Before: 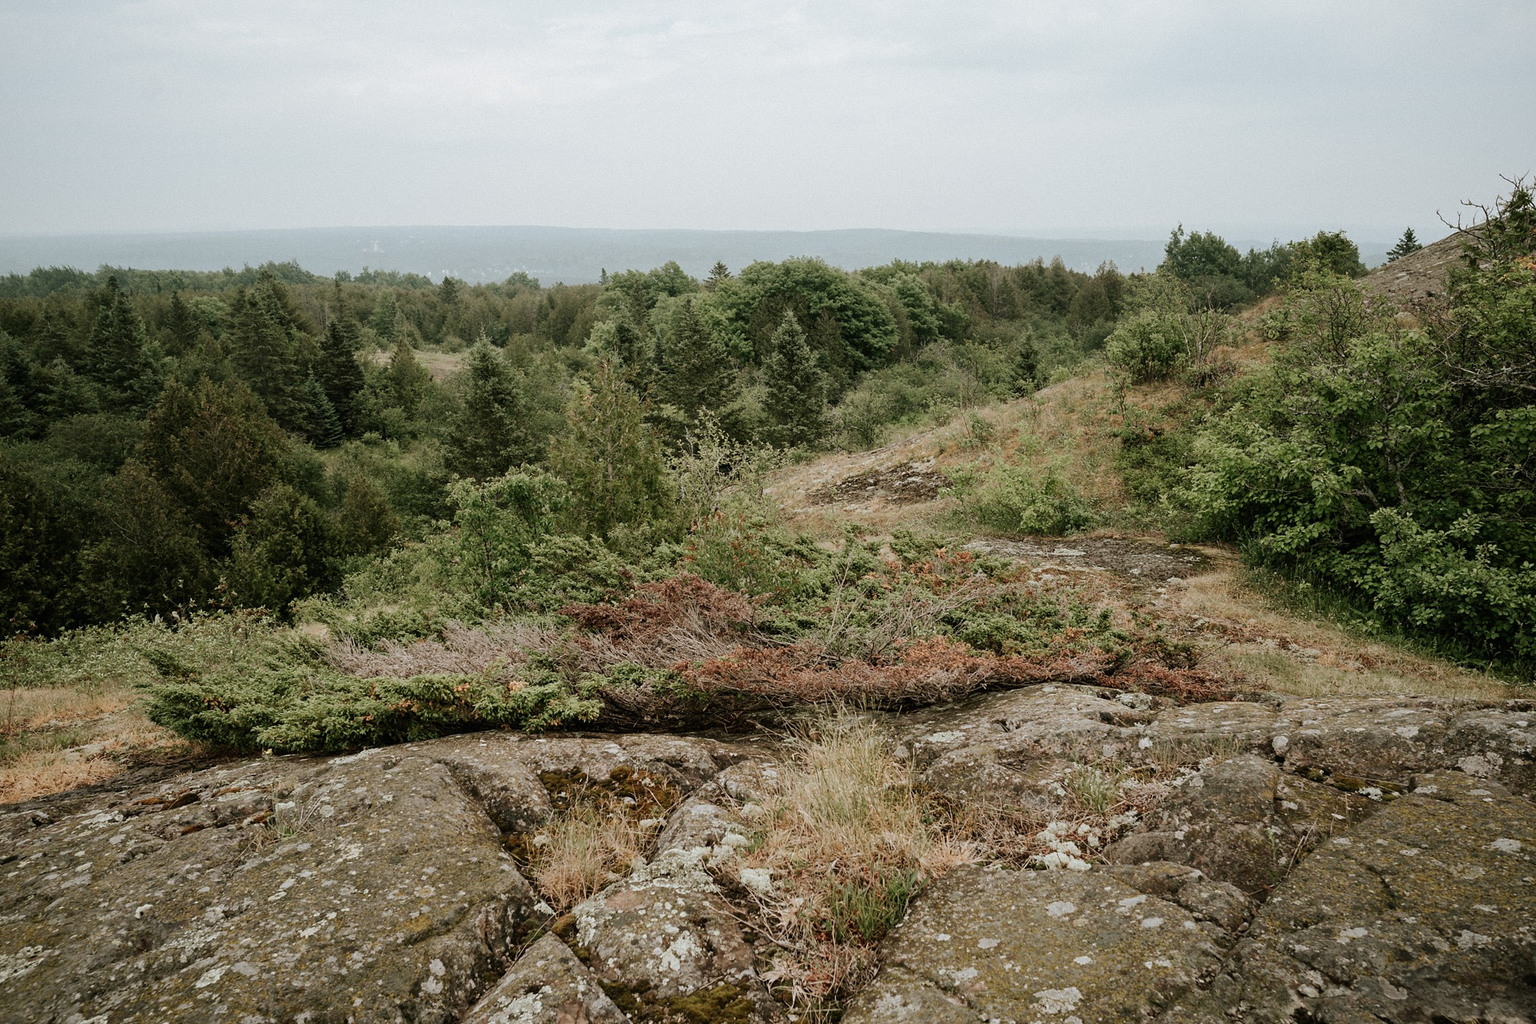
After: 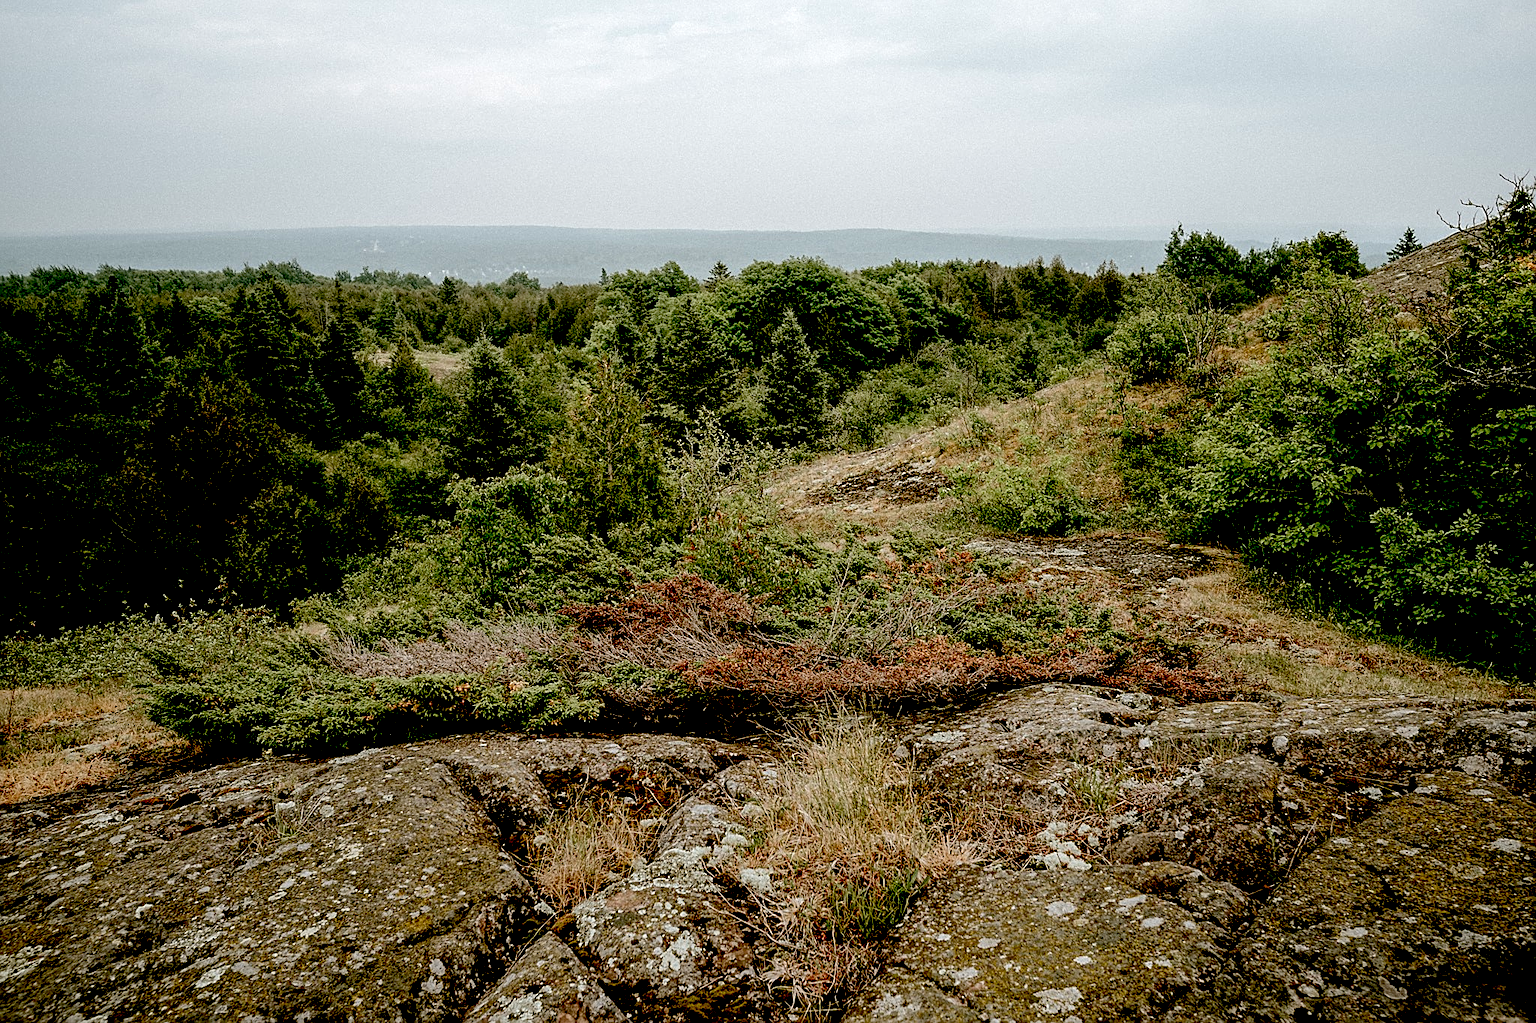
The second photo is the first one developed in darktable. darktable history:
sharpen: on, module defaults
local contrast: on, module defaults
exposure: black level correction 0.057, compensate exposure bias true, compensate highlight preservation false
